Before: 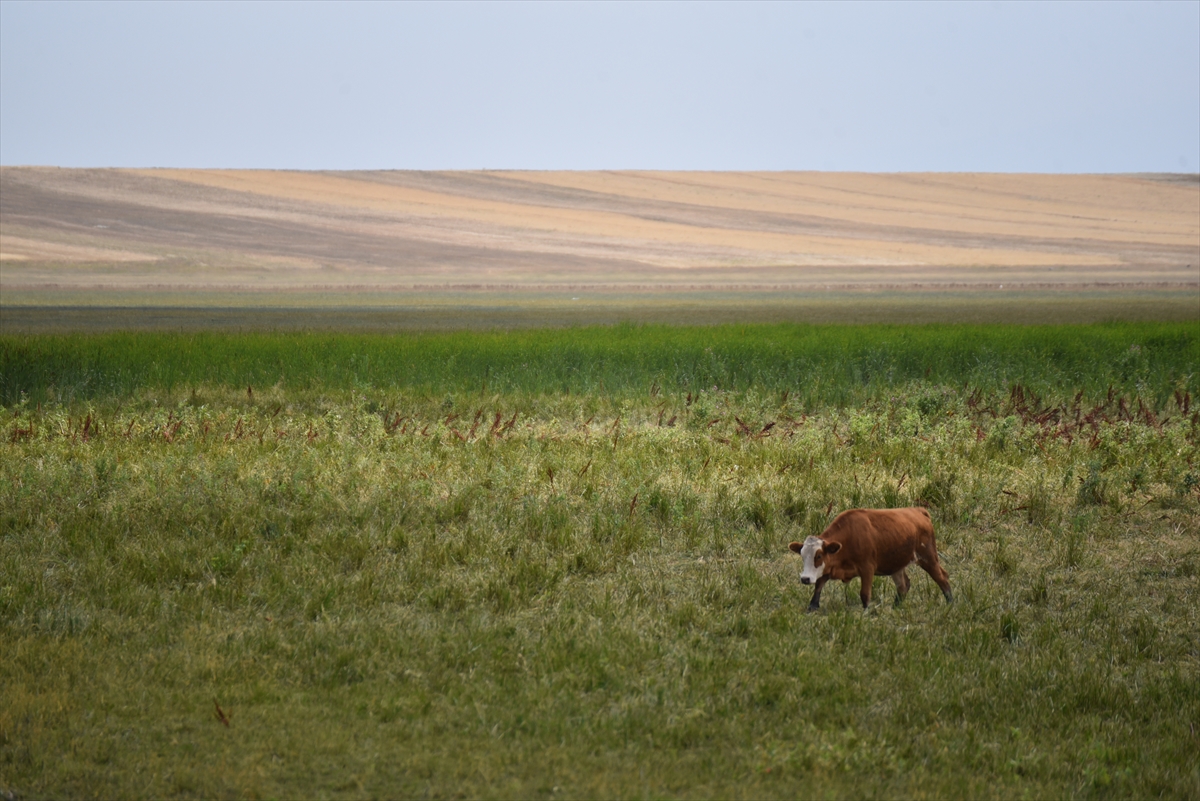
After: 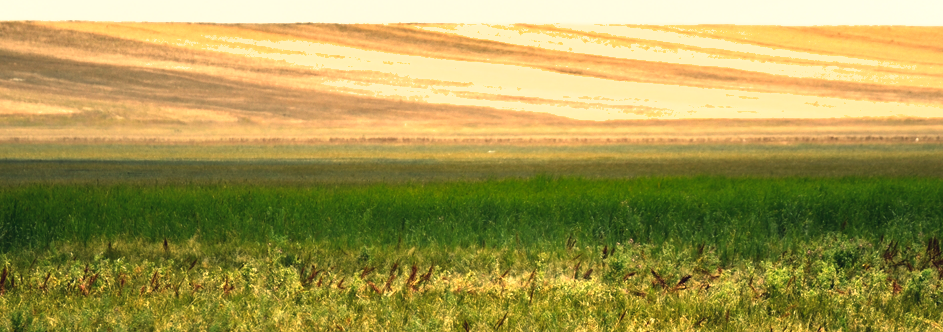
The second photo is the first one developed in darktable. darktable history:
color balance rgb: shadows lift › hue 87.51°, highlights gain › chroma 1.62%, highlights gain › hue 55.1°, global offset › chroma 0.06%, global offset › hue 253.66°, linear chroma grading › global chroma 0.5%
color balance: mode lift, gamma, gain (sRGB), lift [1.014, 0.966, 0.918, 0.87], gamma [0.86, 0.734, 0.918, 0.976], gain [1.063, 1.13, 1.063, 0.86]
shadows and highlights: low approximation 0.01, soften with gaussian
rgb levels: preserve colors max RGB
exposure: black level correction 0, exposure 0.5 EV, compensate highlight preservation false
fill light: on, module defaults
crop: left 7.036%, top 18.398%, right 14.379%, bottom 40.043%
